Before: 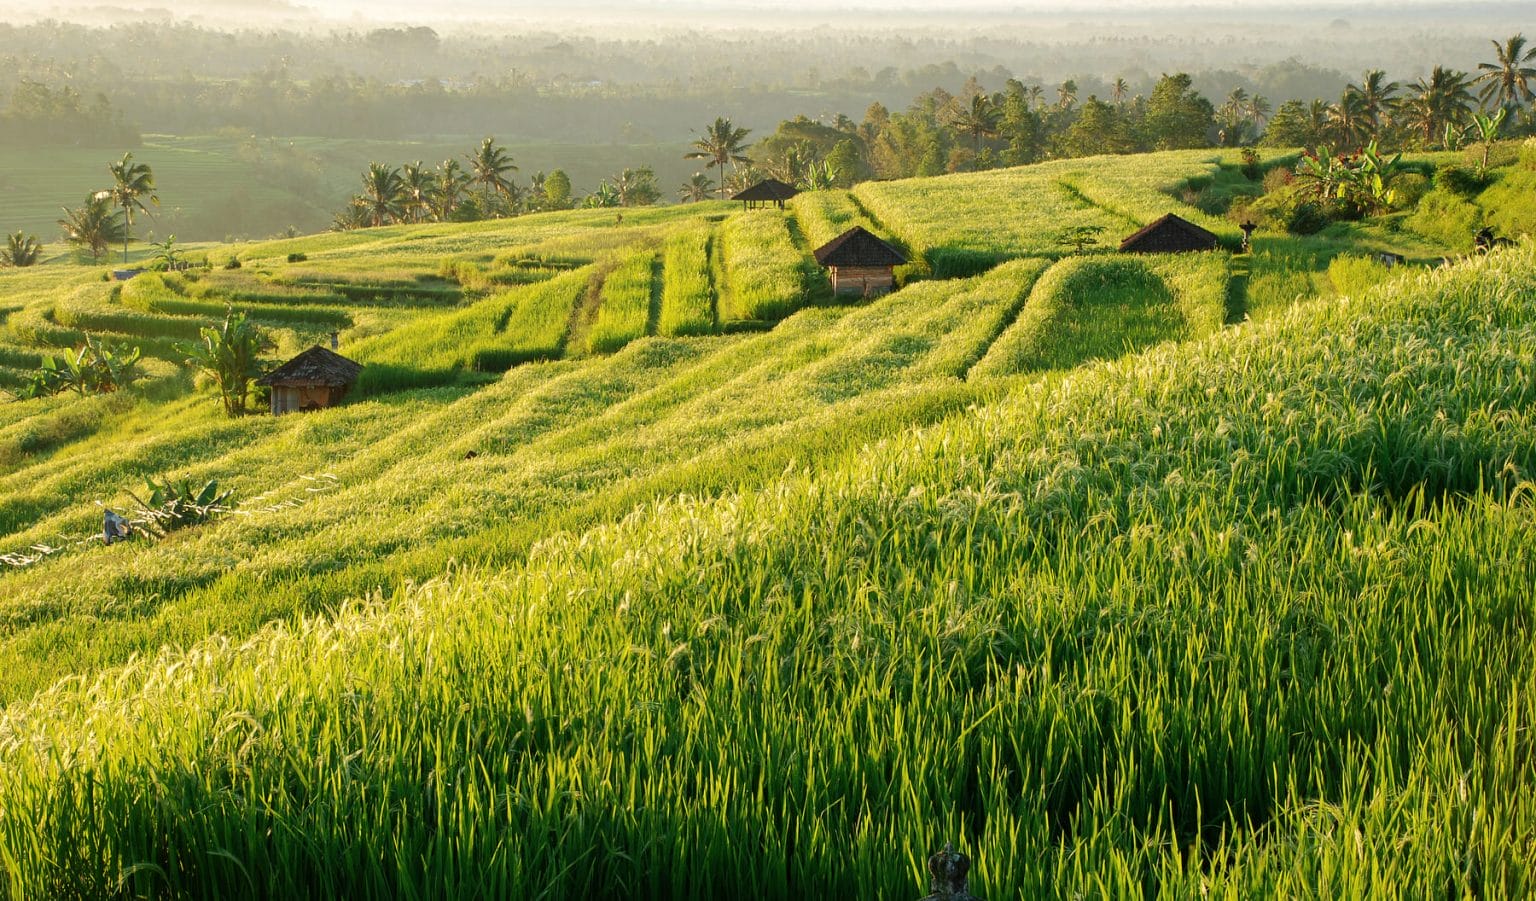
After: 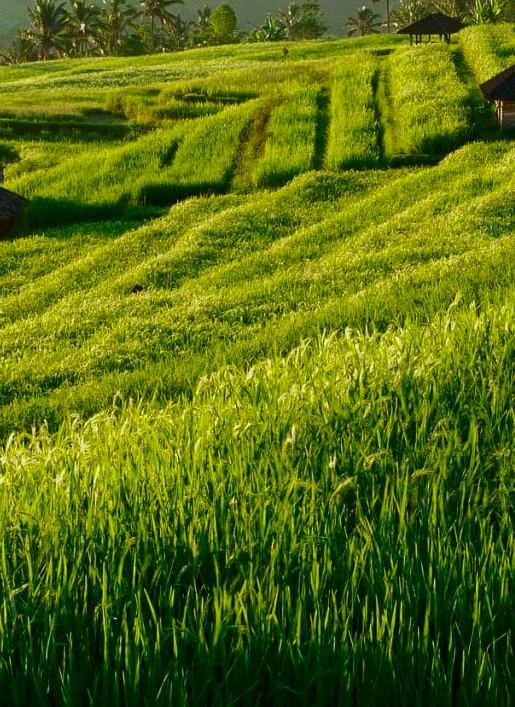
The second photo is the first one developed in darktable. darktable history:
white balance: red 0.925, blue 1.046
crop and rotate: left 21.77%, top 18.528%, right 44.676%, bottom 2.997%
contrast brightness saturation: brightness -0.25, saturation 0.2
